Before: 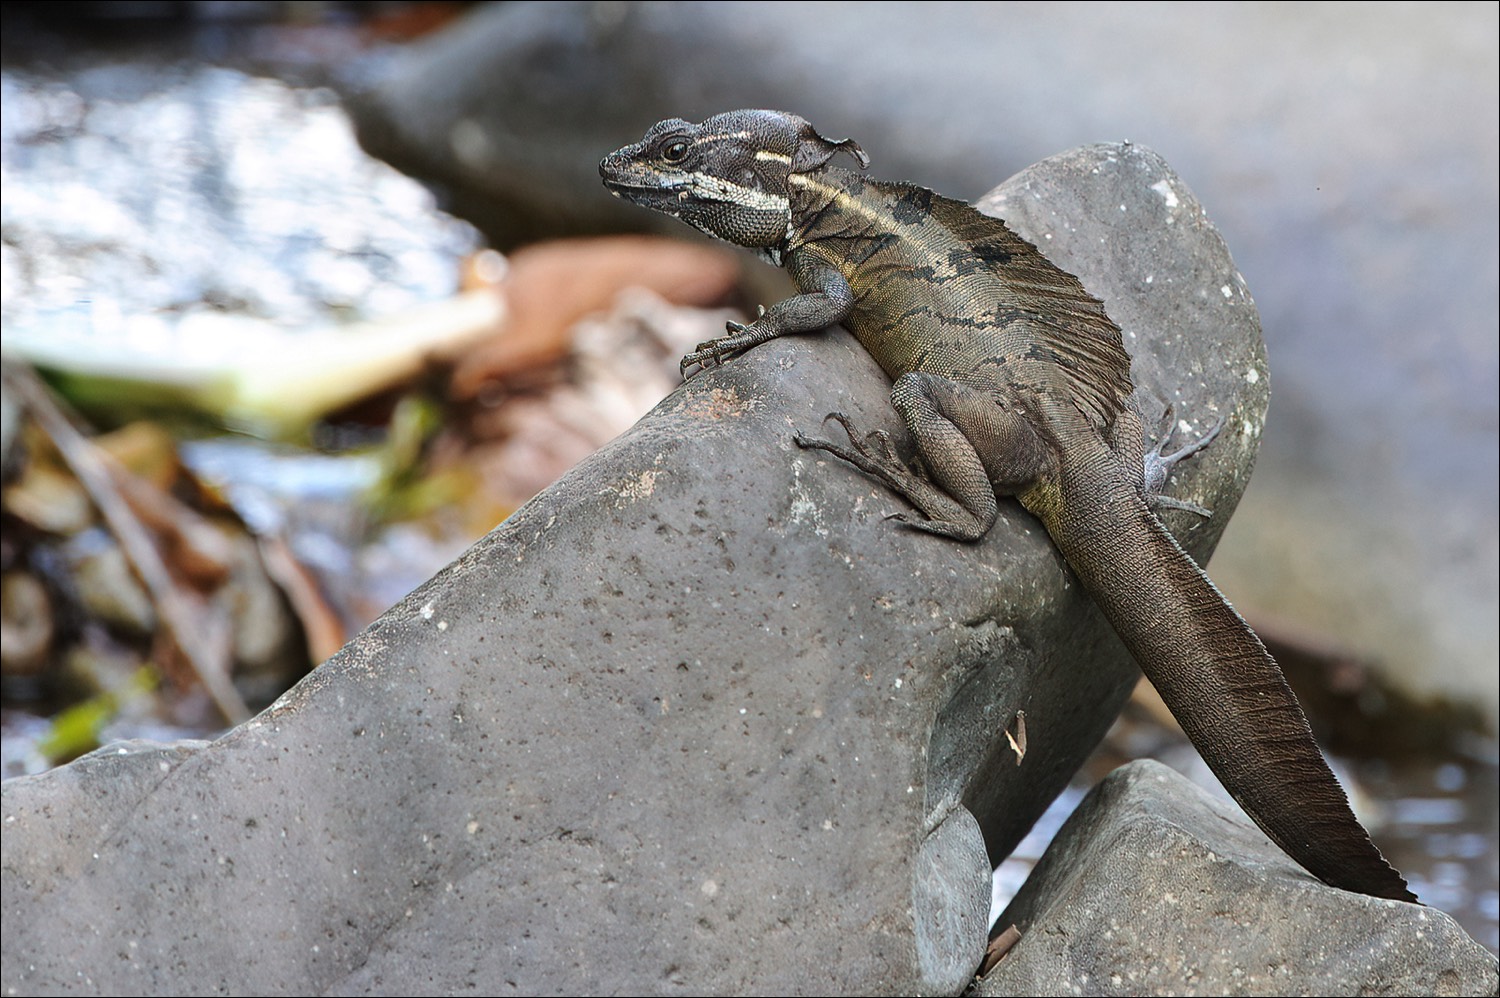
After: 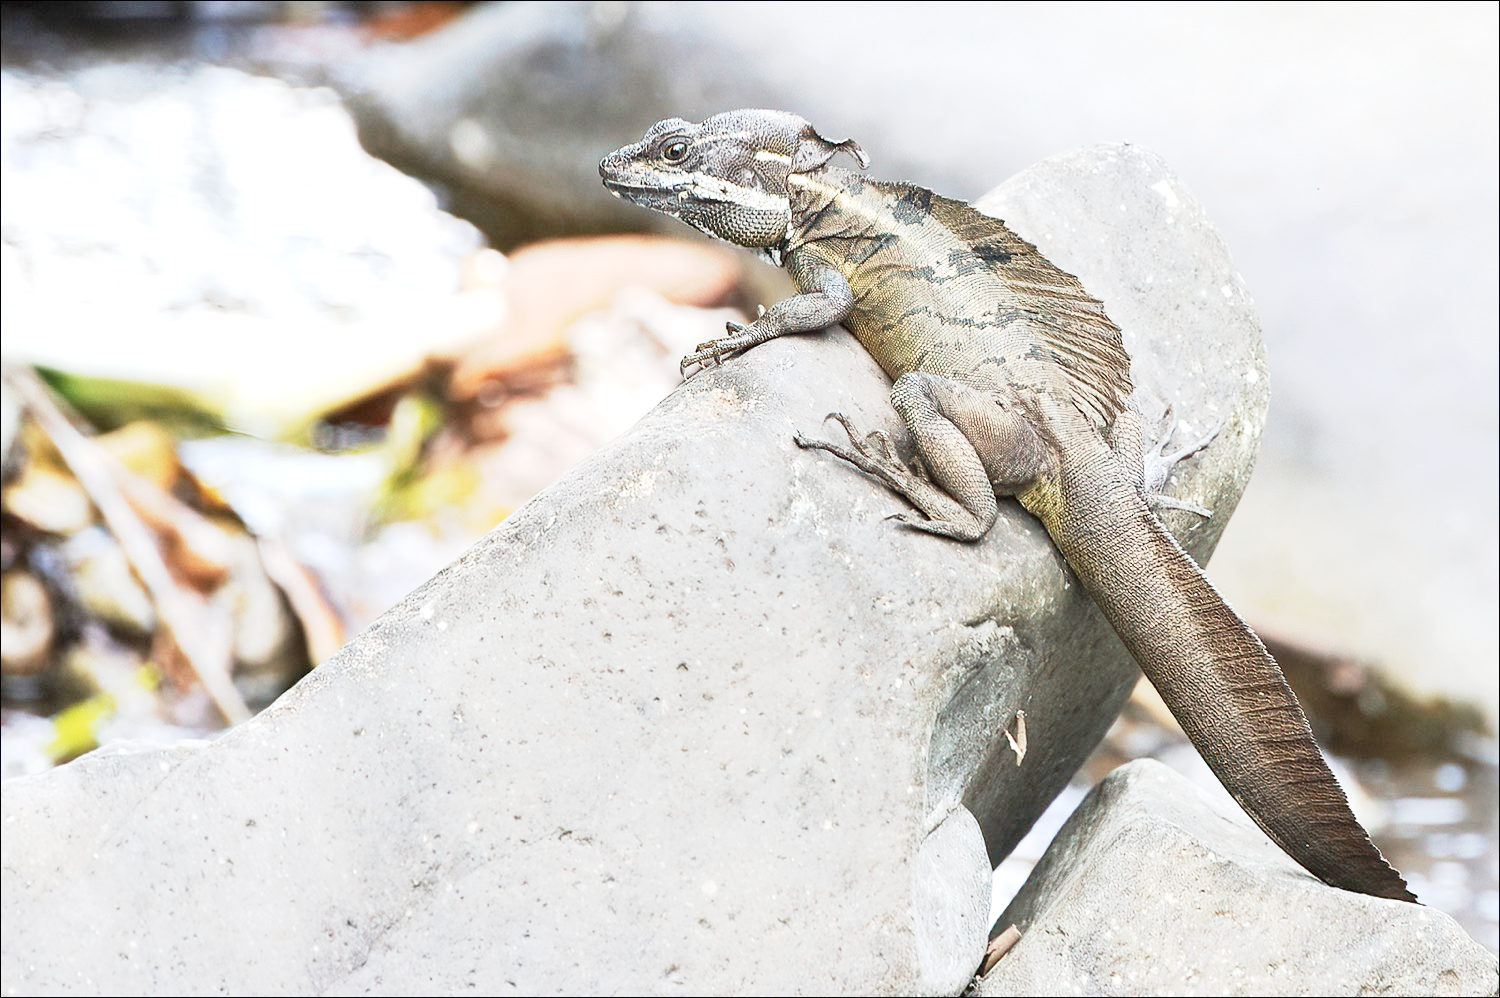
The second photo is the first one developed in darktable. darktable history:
exposure: black level correction 0, exposure 1.096 EV, compensate highlight preservation false
contrast brightness saturation: saturation -0.09
base curve: curves: ch0 [(0, 0) (0.088, 0.125) (0.176, 0.251) (0.354, 0.501) (0.613, 0.749) (1, 0.877)], preserve colors none
